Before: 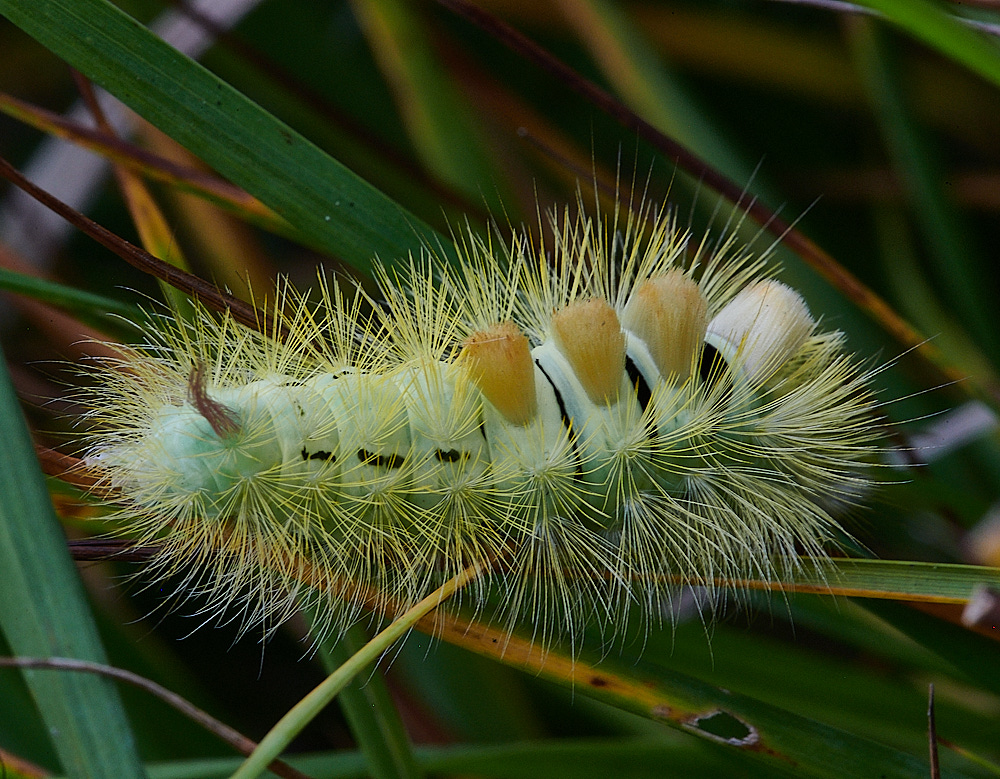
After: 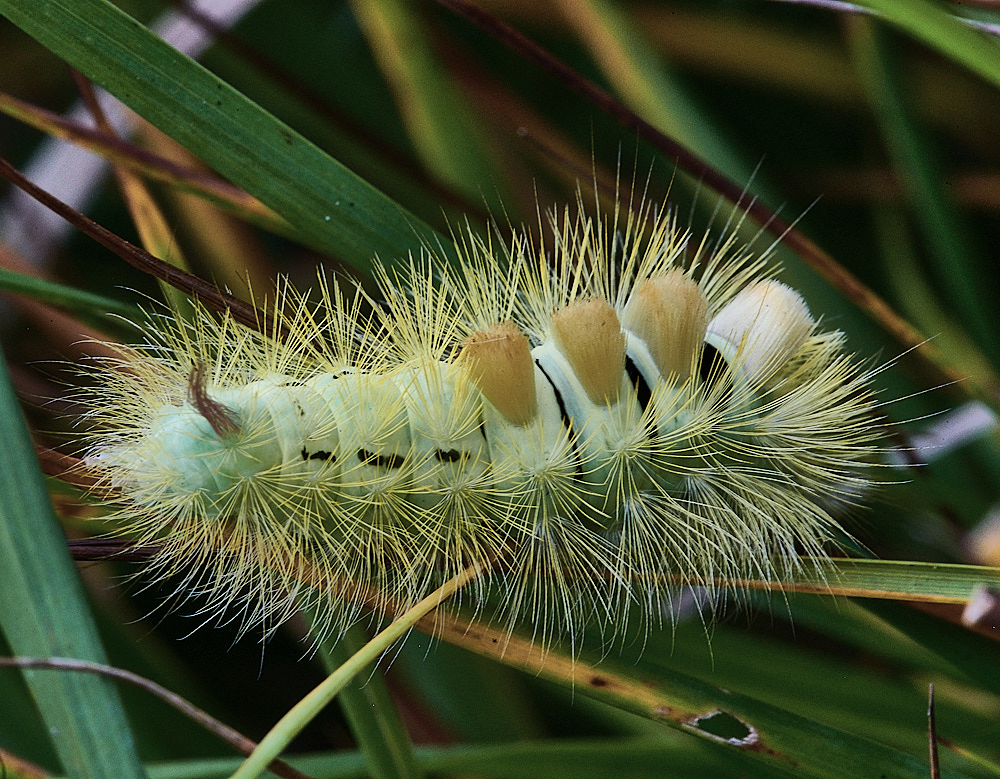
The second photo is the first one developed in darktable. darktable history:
velvia: strength 26.97%
color balance rgb: highlights gain › luminance 14.59%, linear chroma grading › global chroma 8.731%, perceptual saturation grading › global saturation 0.988%, global vibrance 20%
contrast brightness saturation: contrast 0.104, saturation -0.38
shadows and highlights: white point adjustment 0.086, highlights -70.61, soften with gaussian
